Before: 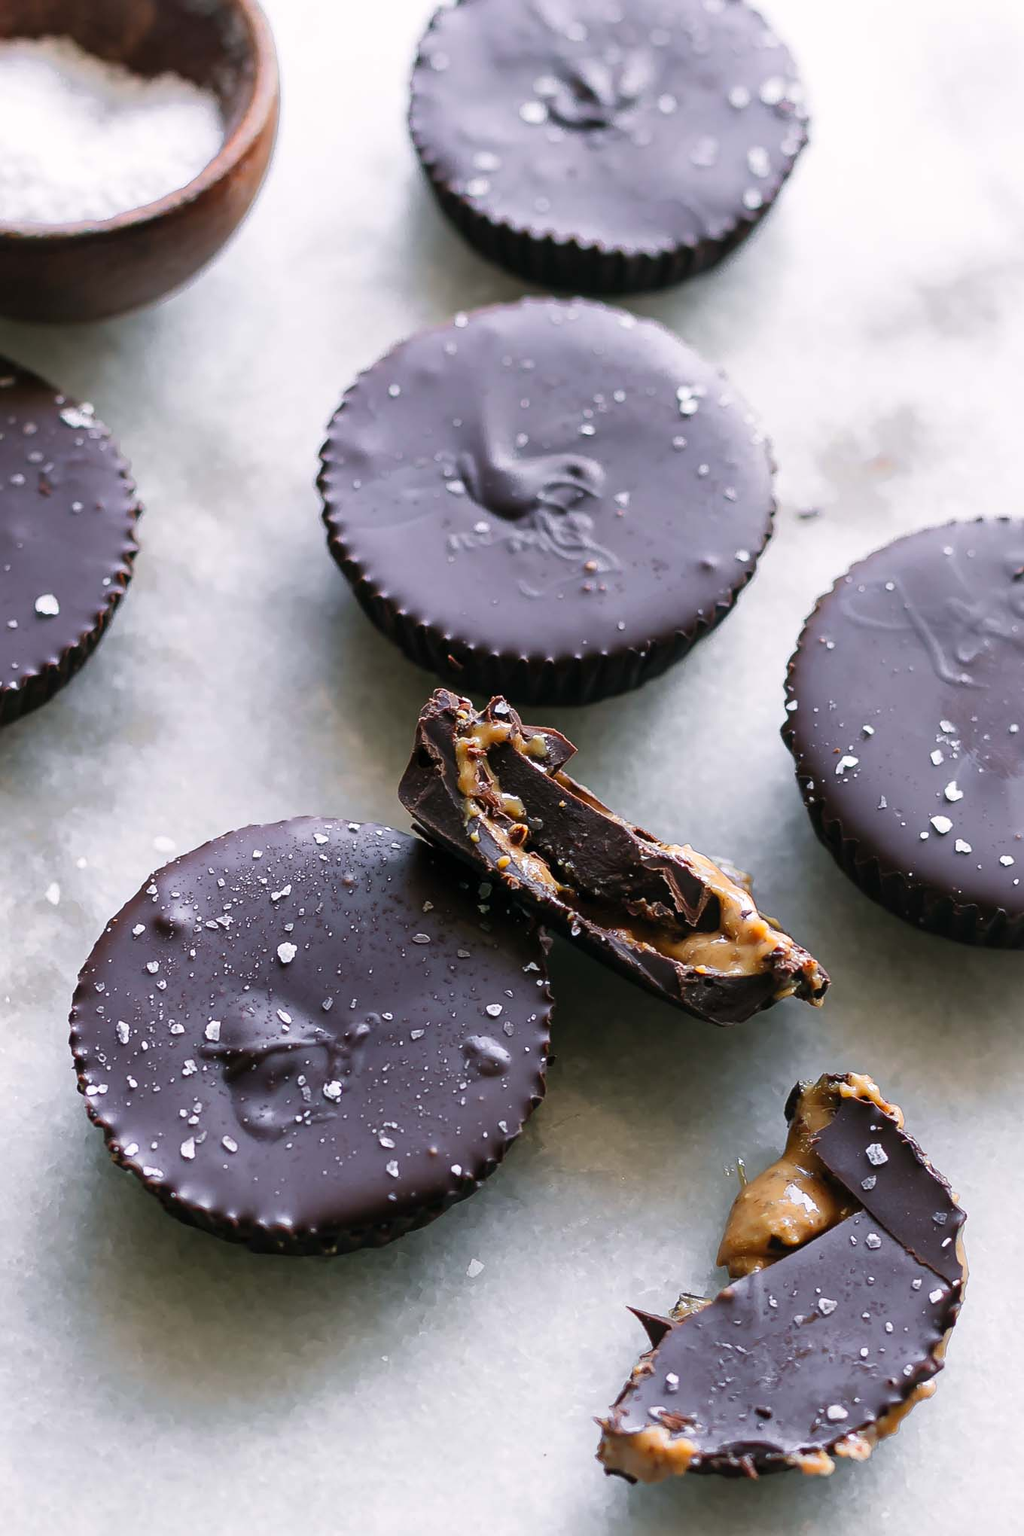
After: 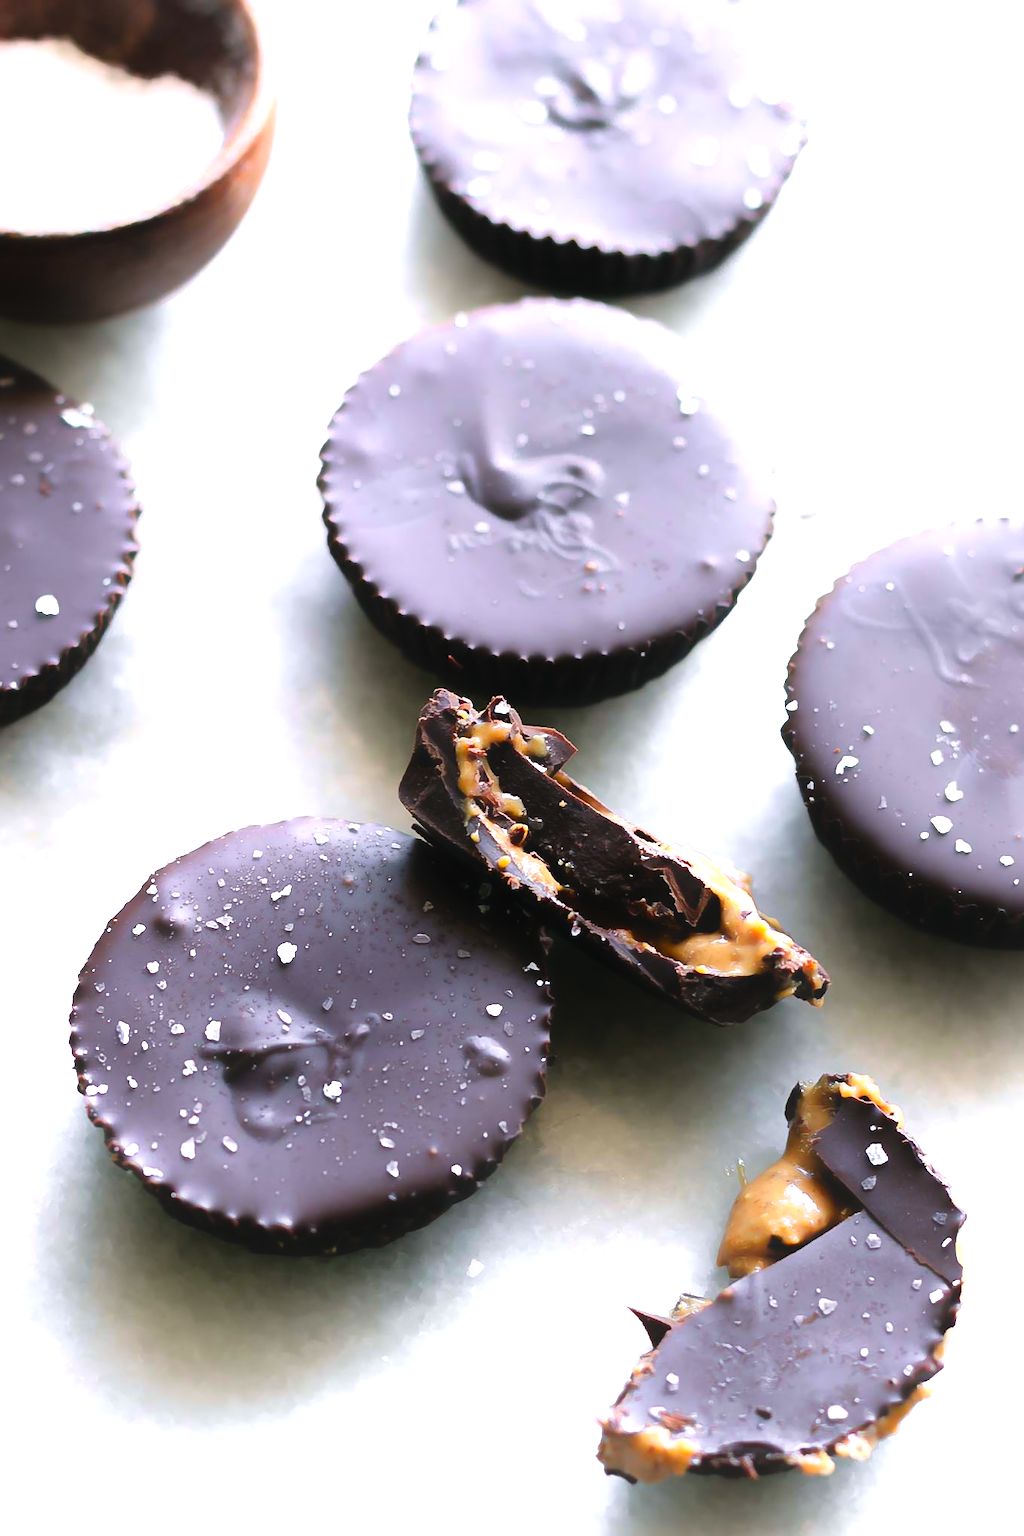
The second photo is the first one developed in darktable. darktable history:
tone equalizer: -8 EV -1.05 EV, -7 EV -0.997 EV, -6 EV -0.844 EV, -5 EV -0.592 EV, -3 EV 0.569 EV, -2 EV 0.892 EV, -1 EV 1.01 EV, +0 EV 1.07 EV
contrast equalizer: octaves 7, y [[0.5, 0.542, 0.583, 0.625, 0.667, 0.708], [0.5 ×6], [0.5 ×6], [0 ×6], [0 ×6]], mix -0.983
